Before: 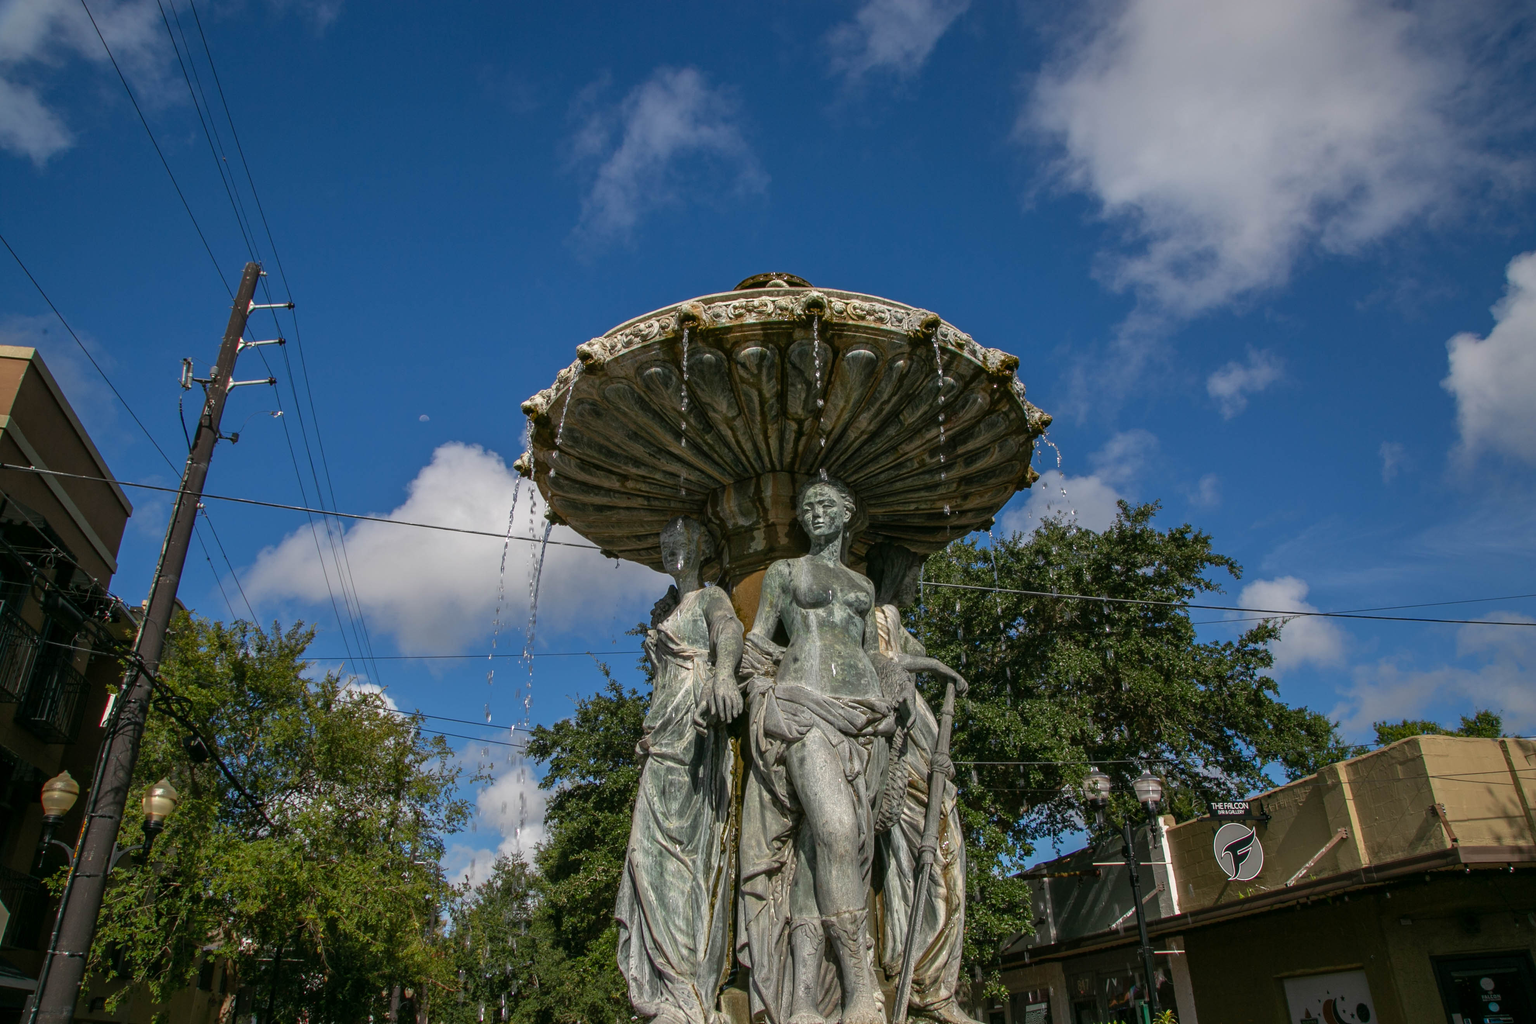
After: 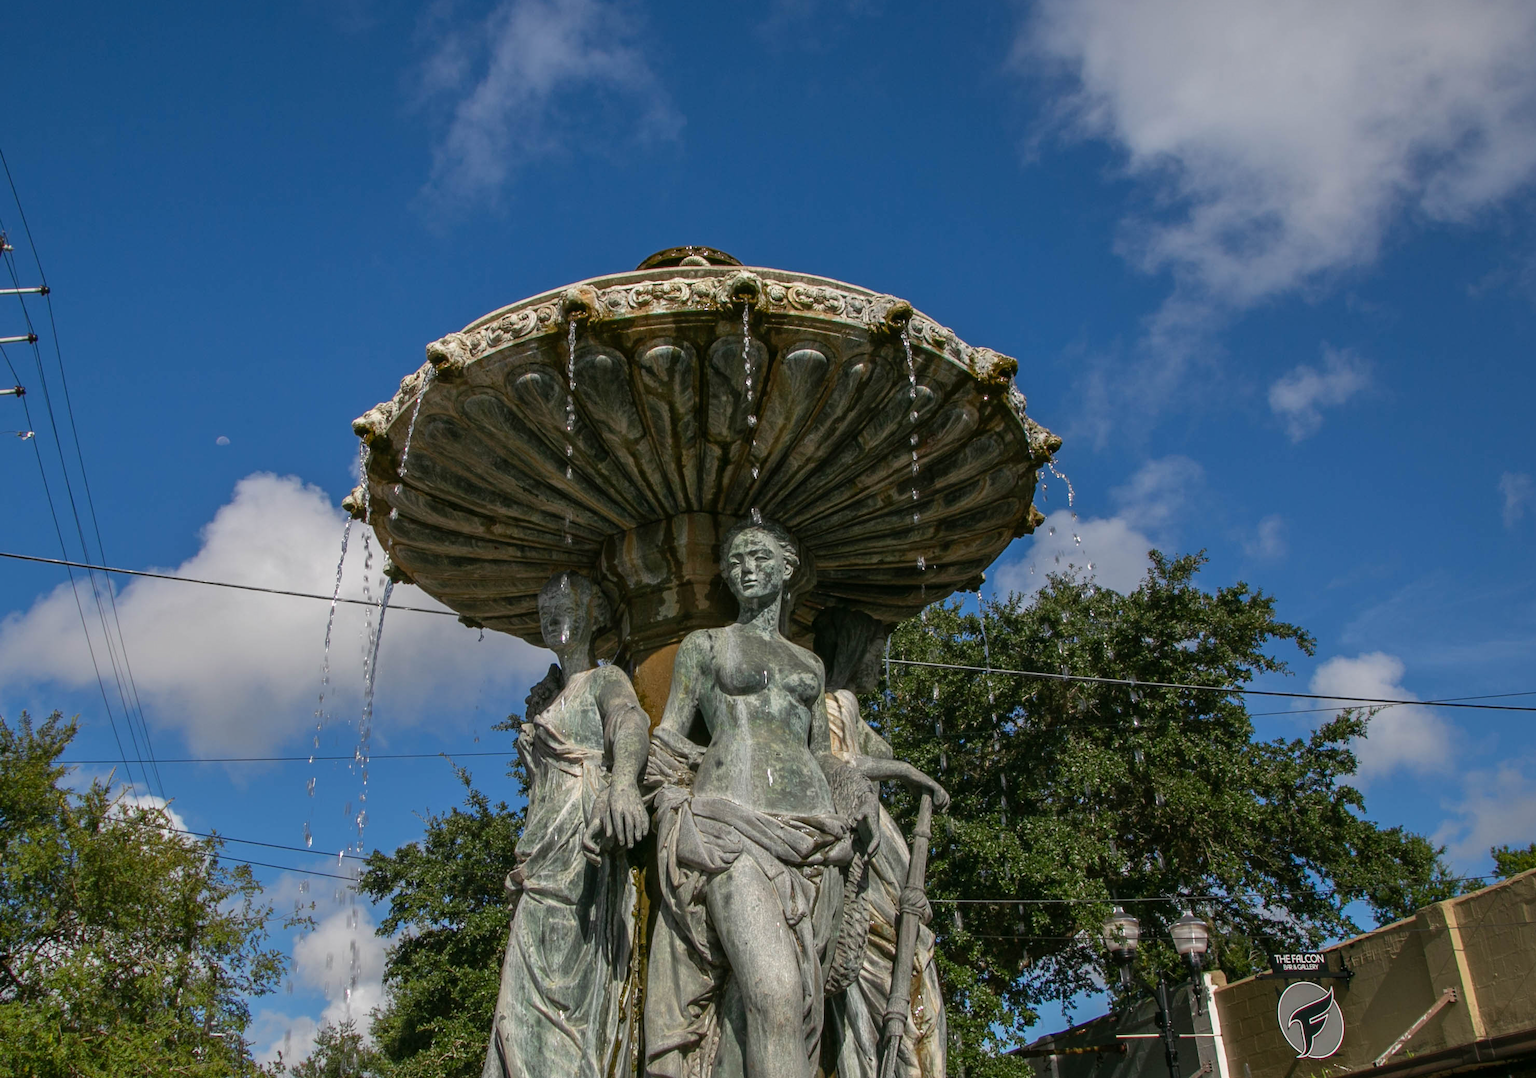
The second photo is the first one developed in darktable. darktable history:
crop: left 16.768%, top 8.653%, right 8.362%, bottom 12.485%
tone equalizer: -8 EV -1.84 EV, -7 EV -1.16 EV, -6 EV -1.62 EV, smoothing diameter 25%, edges refinement/feathering 10, preserve details guided filter
